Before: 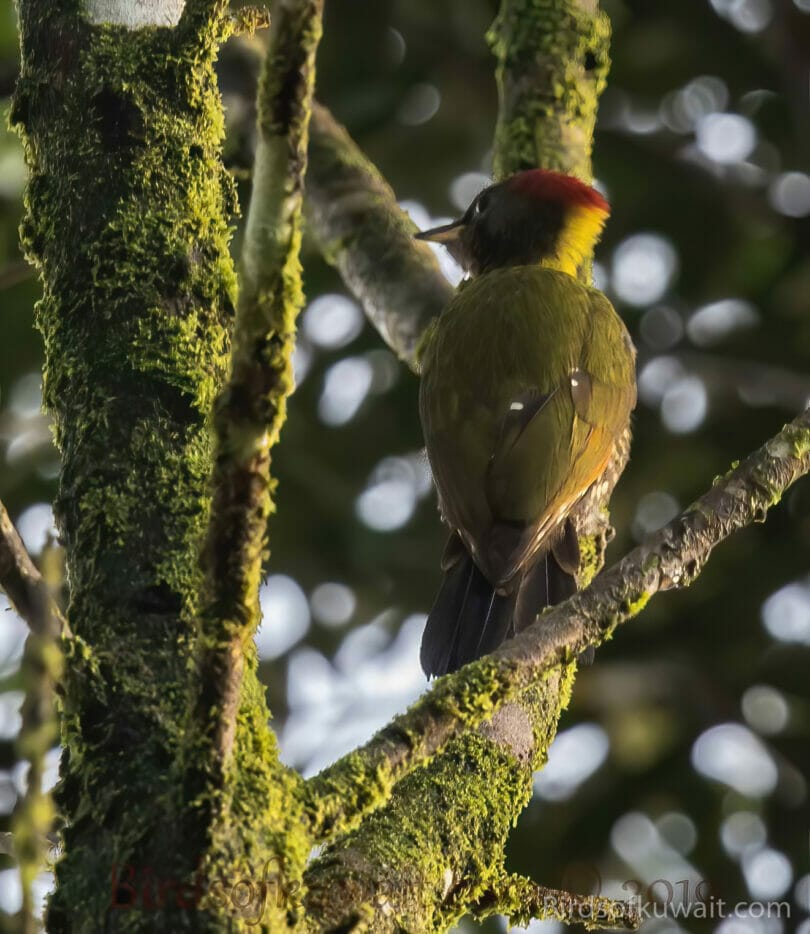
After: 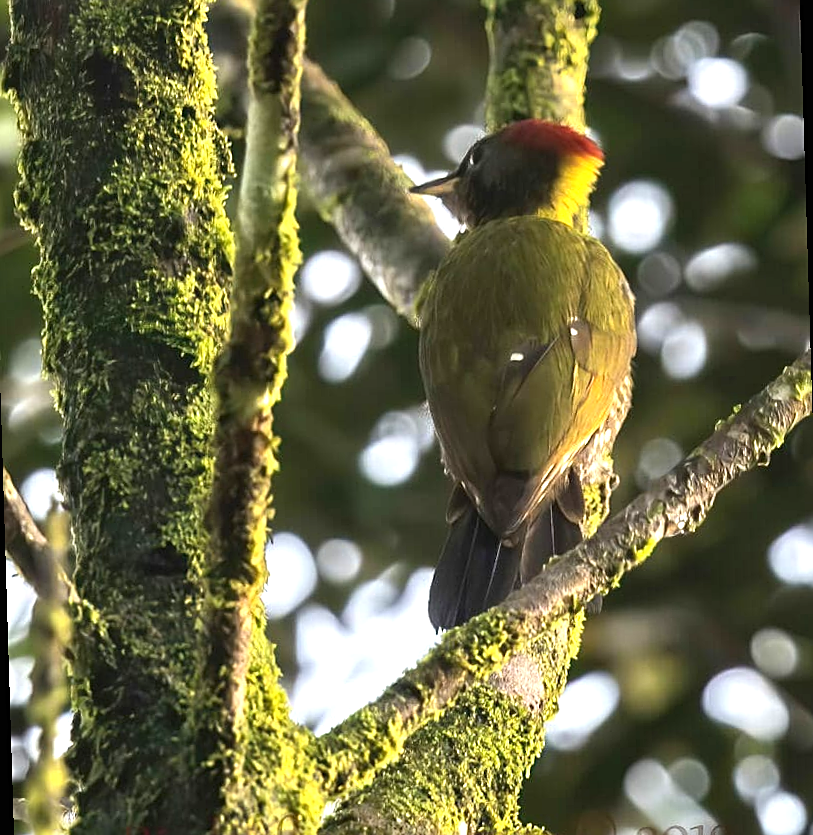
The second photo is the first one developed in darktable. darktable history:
rotate and perspective: rotation -1.75°, automatic cropping off
crop: left 1.507%, top 6.147%, right 1.379%, bottom 6.637%
exposure: black level correction 0, exposure 1 EV, compensate exposure bias true, compensate highlight preservation false
sharpen: on, module defaults
